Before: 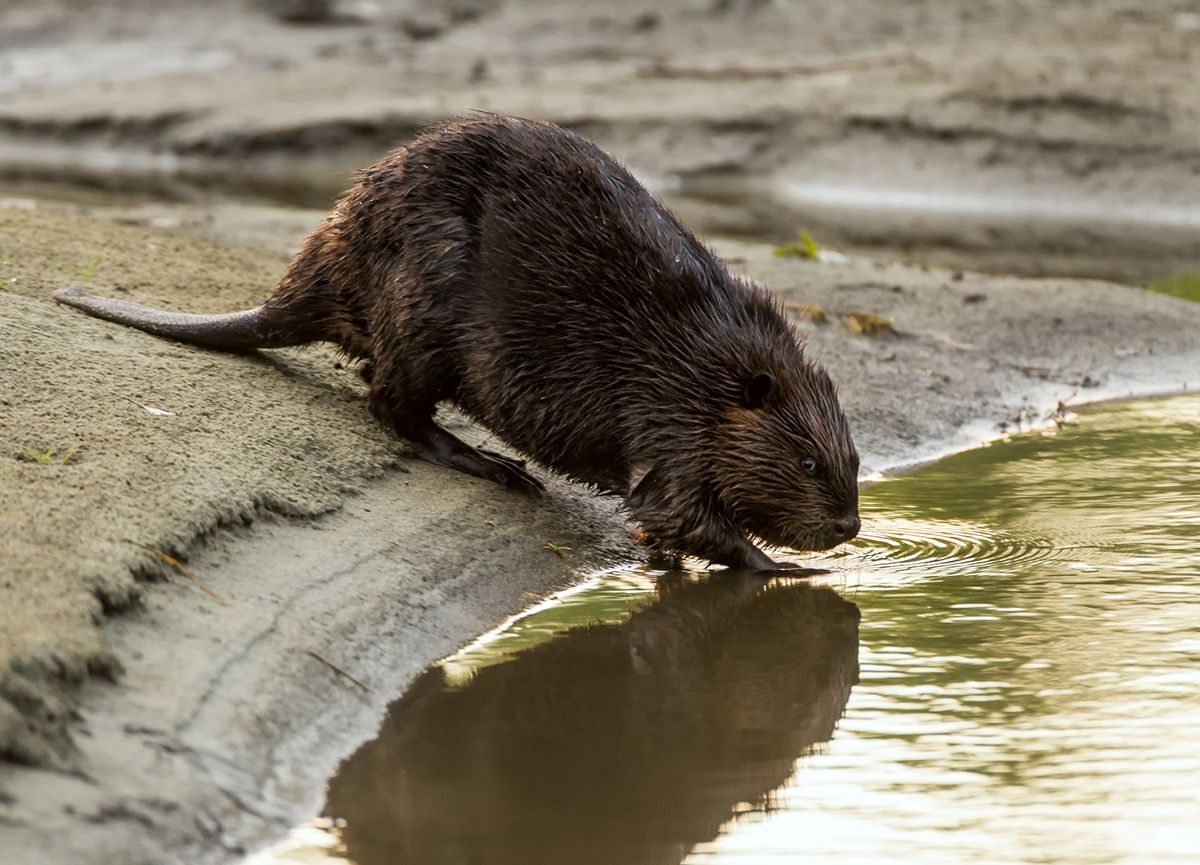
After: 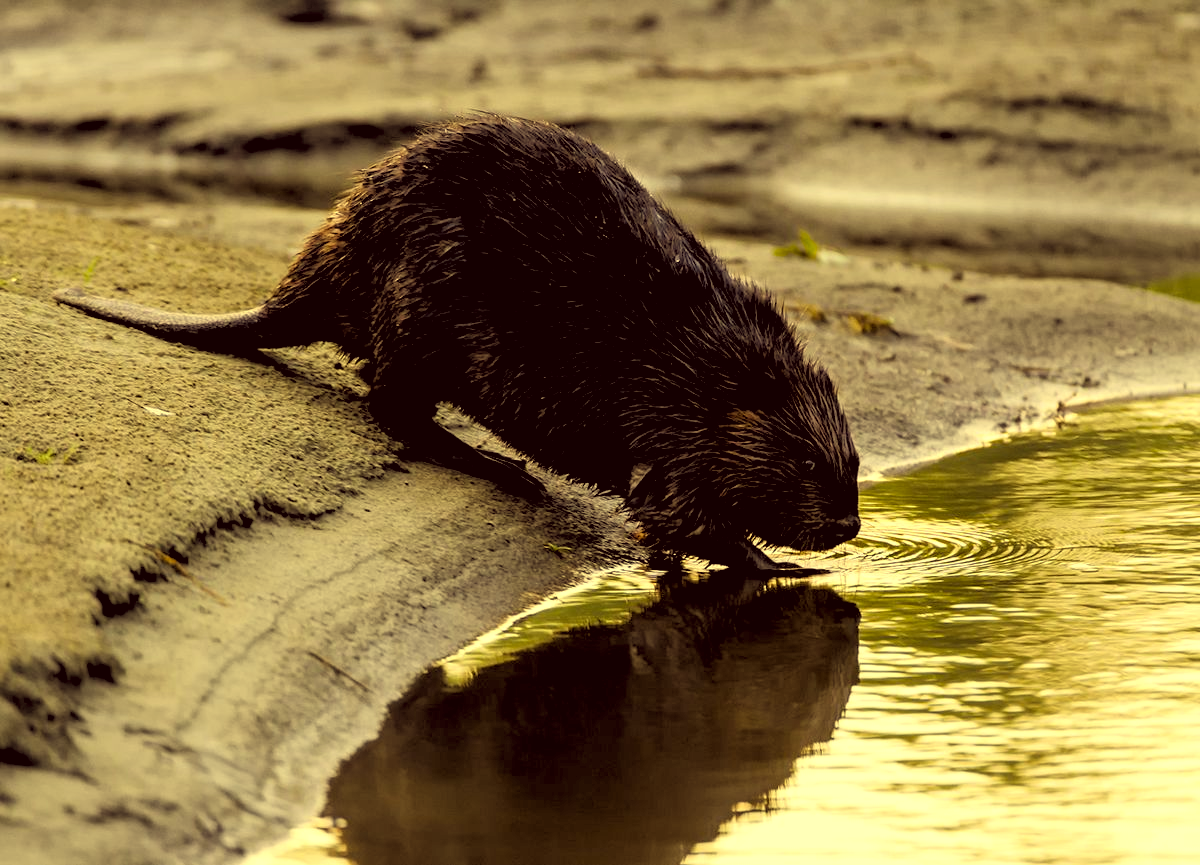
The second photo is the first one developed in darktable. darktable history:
color correction: highlights a* -0.482, highlights b* 40, shadows a* 9.8, shadows b* -0.161
rgb levels: levels [[0.034, 0.472, 0.904], [0, 0.5, 1], [0, 0.5, 1]]
